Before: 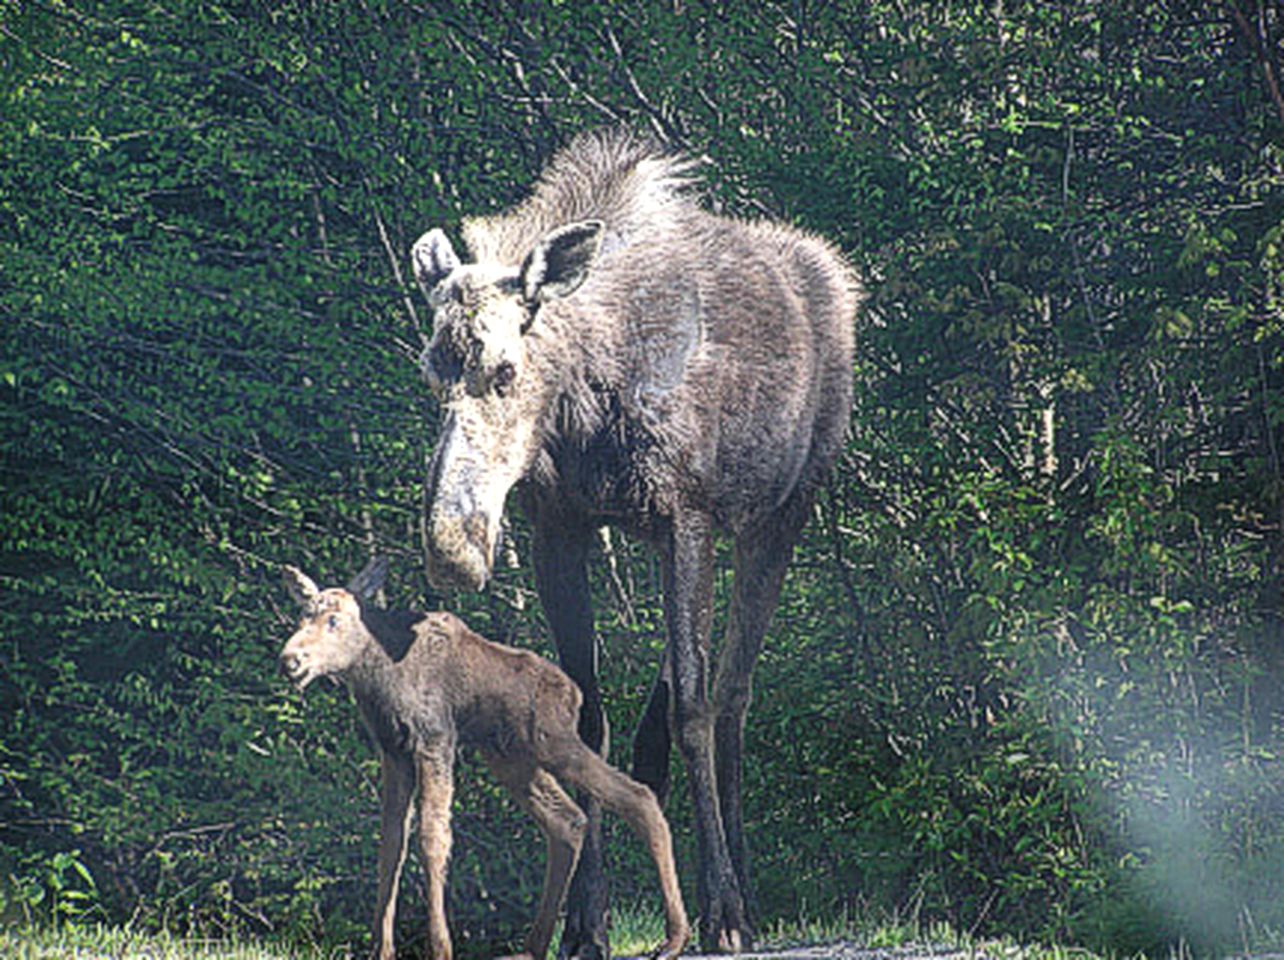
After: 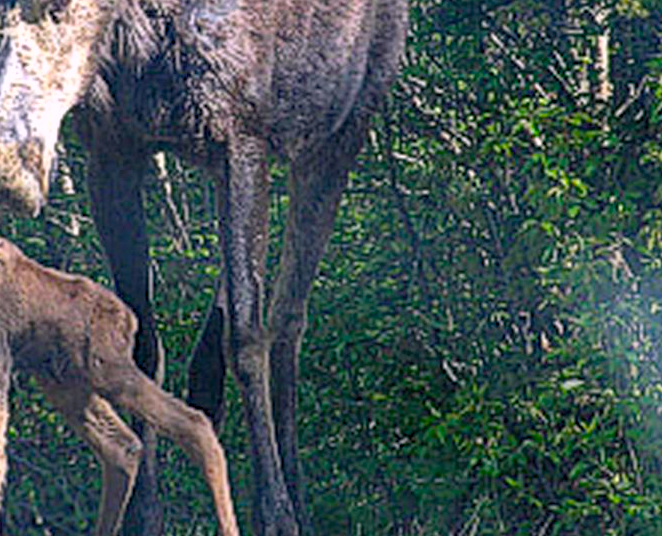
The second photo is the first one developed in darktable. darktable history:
haze removal: compatibility mode true
color balance rgb: power › hue 328.37°, highlights gain › chroma 1.542%, highlights gain › hue 310.15°, global offset › luminance -0.511%, linear chroma grading › global chroma -1.014%, perceptual saturation grading › global saturation 42.076%, perceptual brilliance grading › global brilliance 2.964%, perceptual brilliance grading › highlights -2.78%, perceptual brilliance grading › shadows 2.979%
crop: left 34.665%, top 38.964%, right 13.712%, bottom 5.112%
